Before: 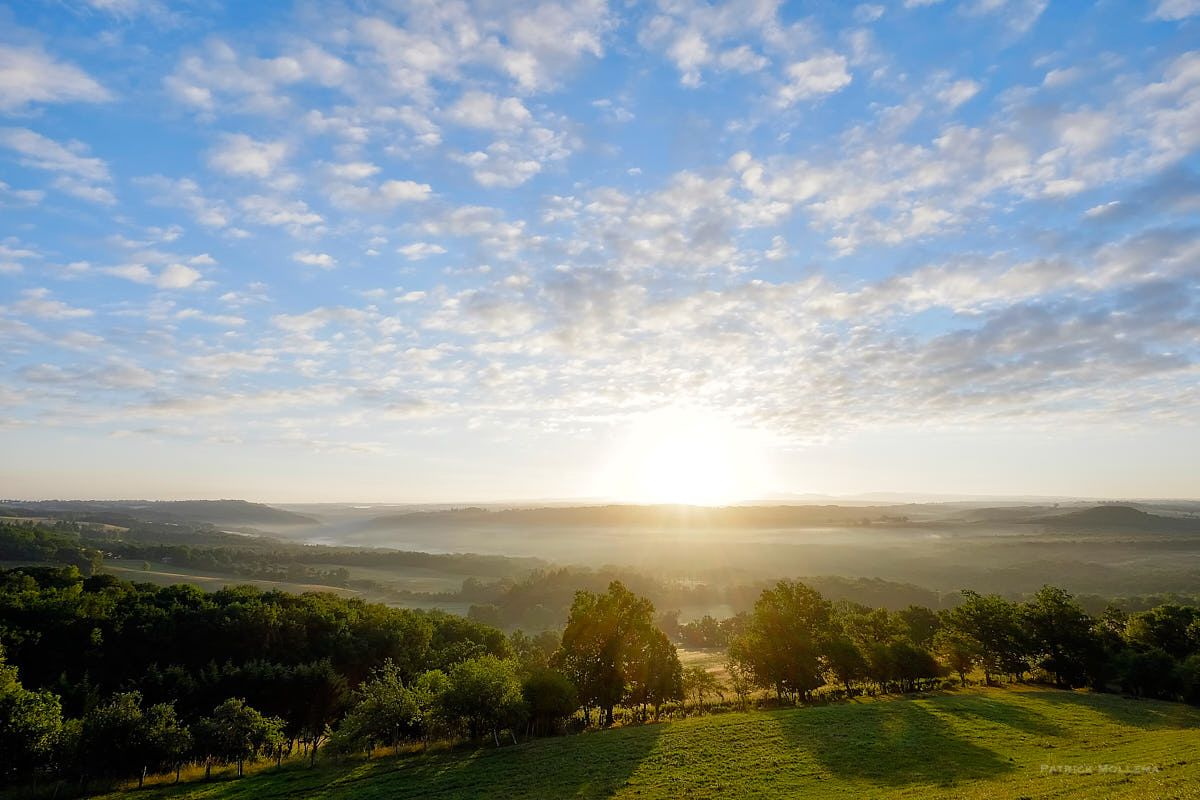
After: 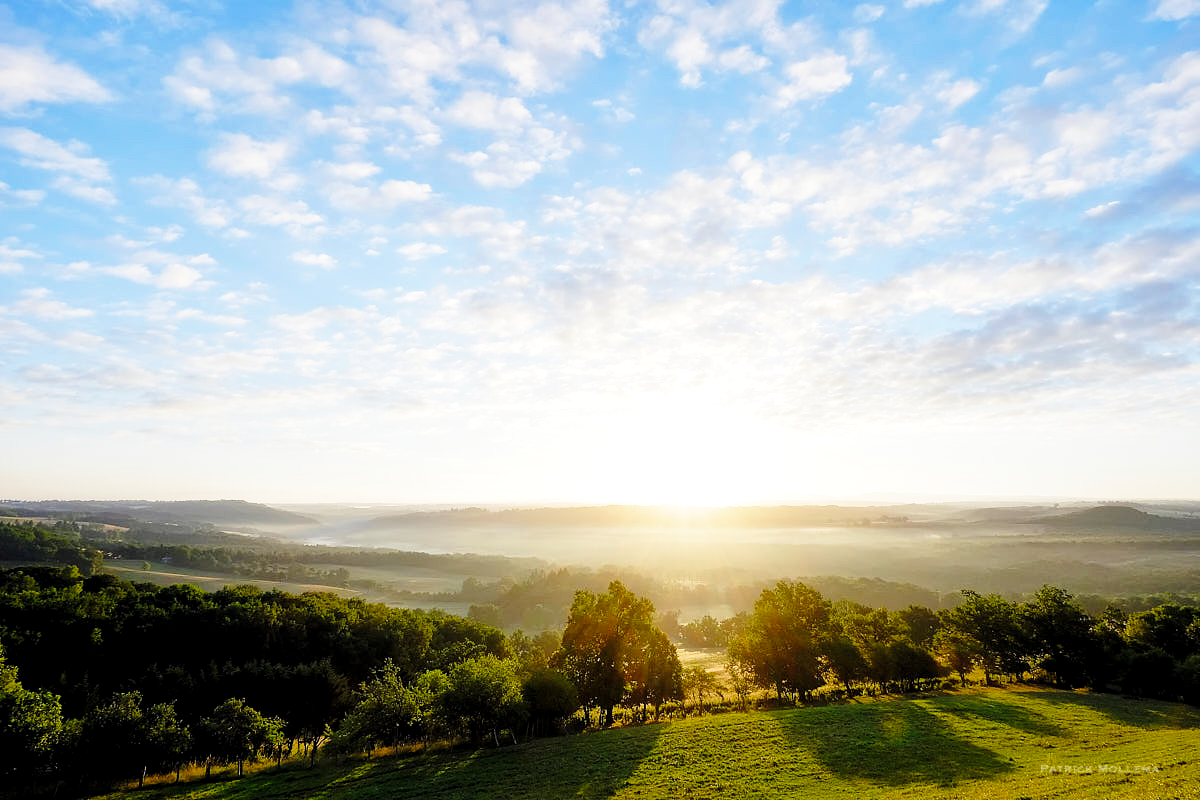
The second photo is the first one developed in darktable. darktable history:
color balance rgb: shadows lift › chroma 2.923%, shadows lift › hue 280.46°, perceptual saturation grading › global saturation 0.787%
levels: white 90.72%, levels [0.026, 0.507, 0.987]
base curve: curves: ch0 [(0, 0) (0.028, 0.03) (0.121, 0.232) (0.46, 0.748) (0.859, 0.968) (1, 1)], preserve colors none
